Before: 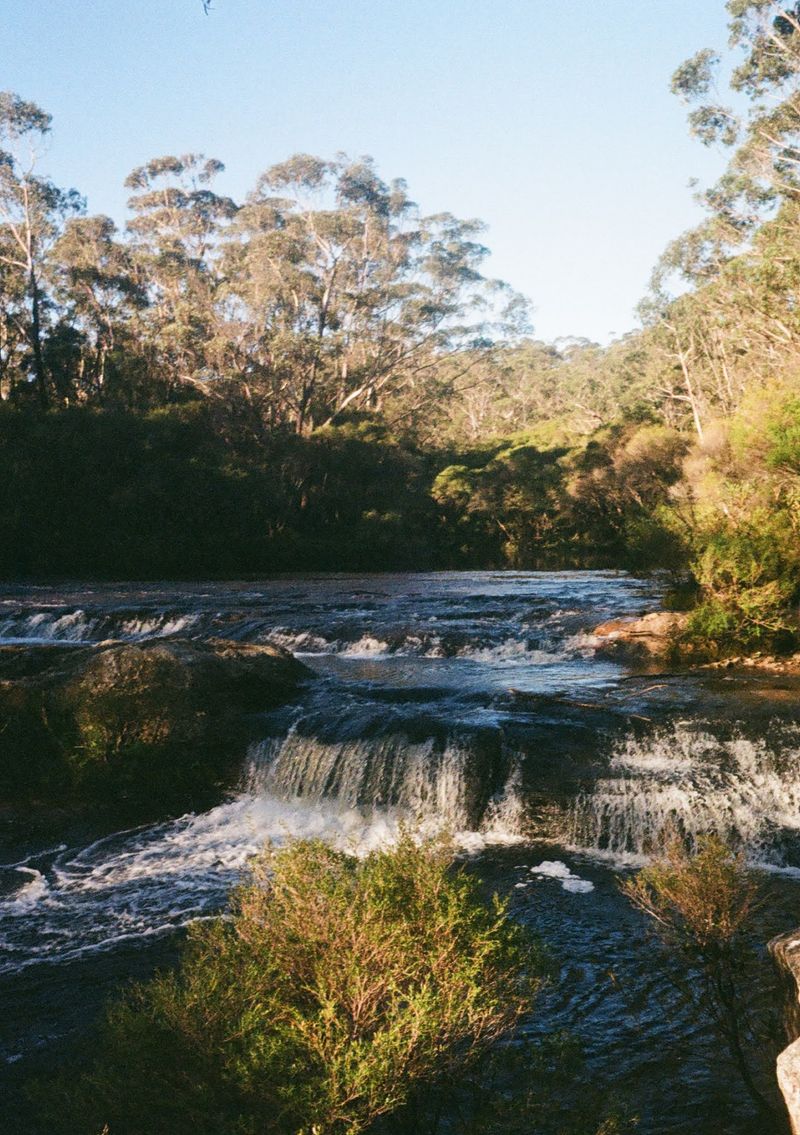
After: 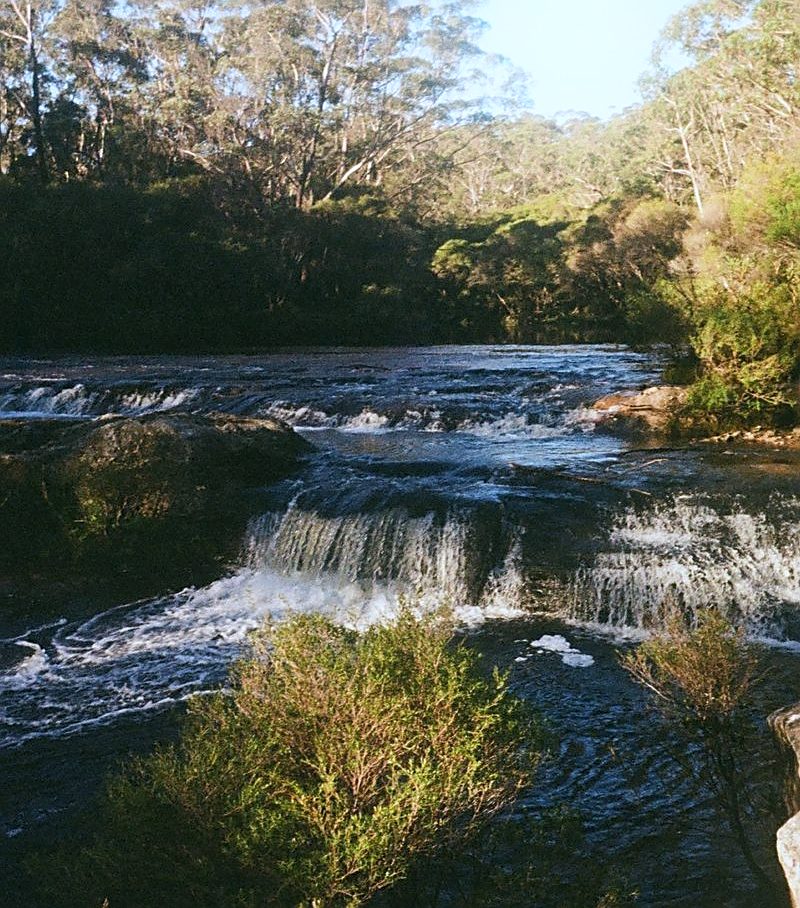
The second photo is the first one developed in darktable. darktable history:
color calibration: x 0.342, y 0.356, temperature 5122 K
white balance: red 0.924, blue 1.095
crop and rotate: top 19.998%
sharpen: on, module defaults
bloom: size 16%, threshold 98%, strength 20%
